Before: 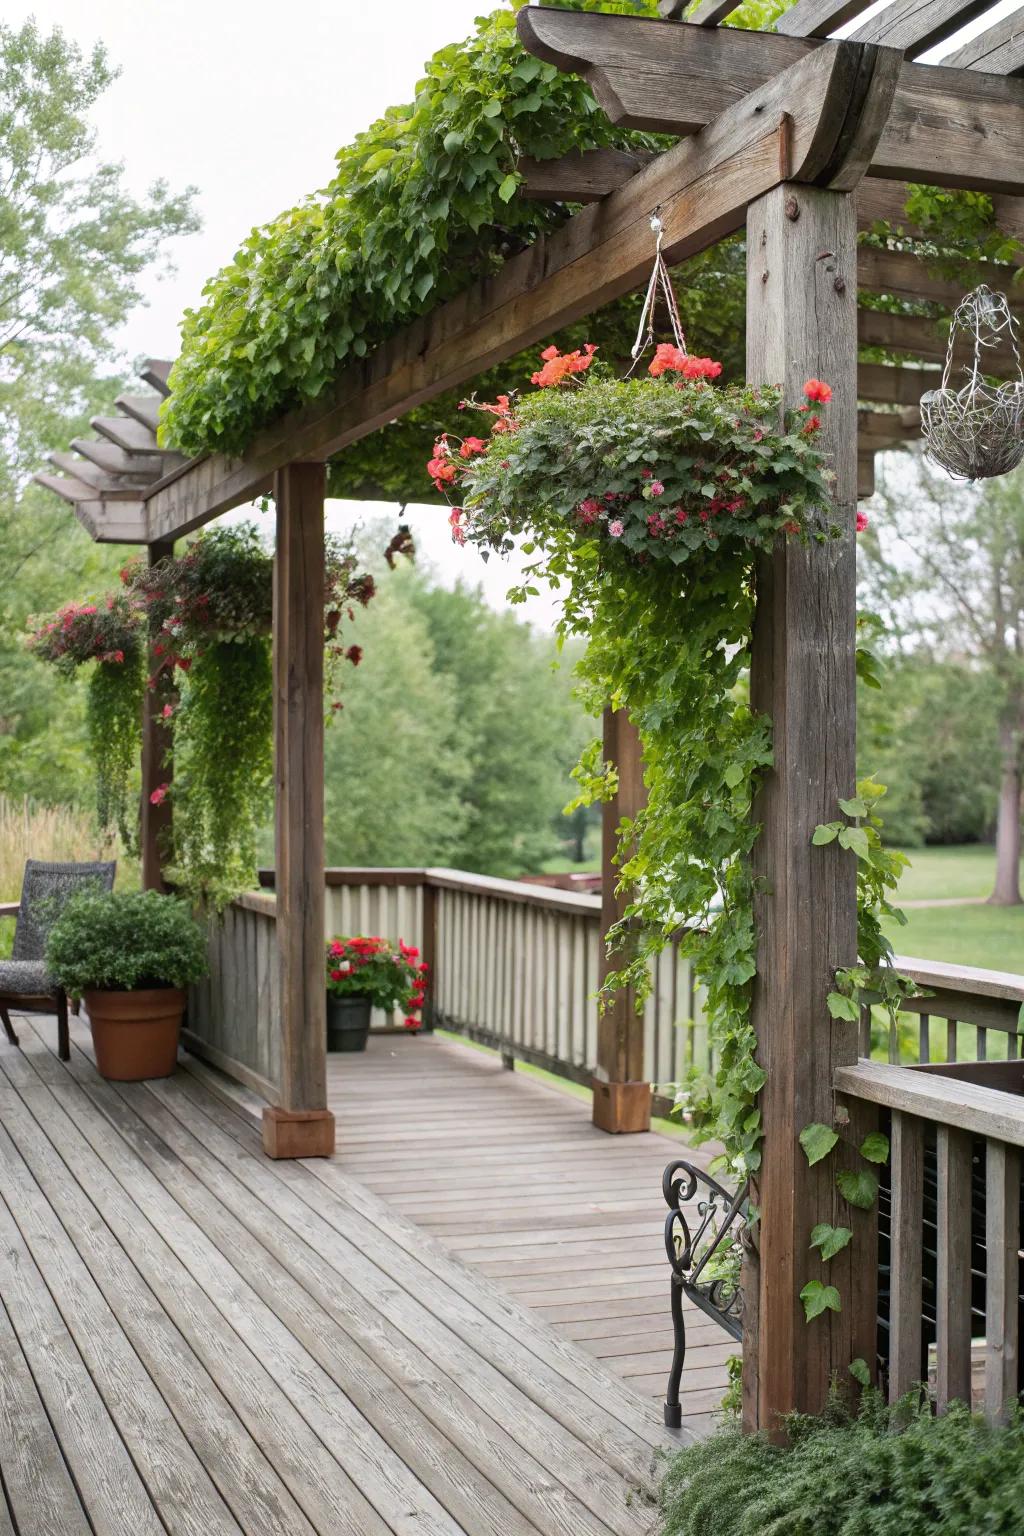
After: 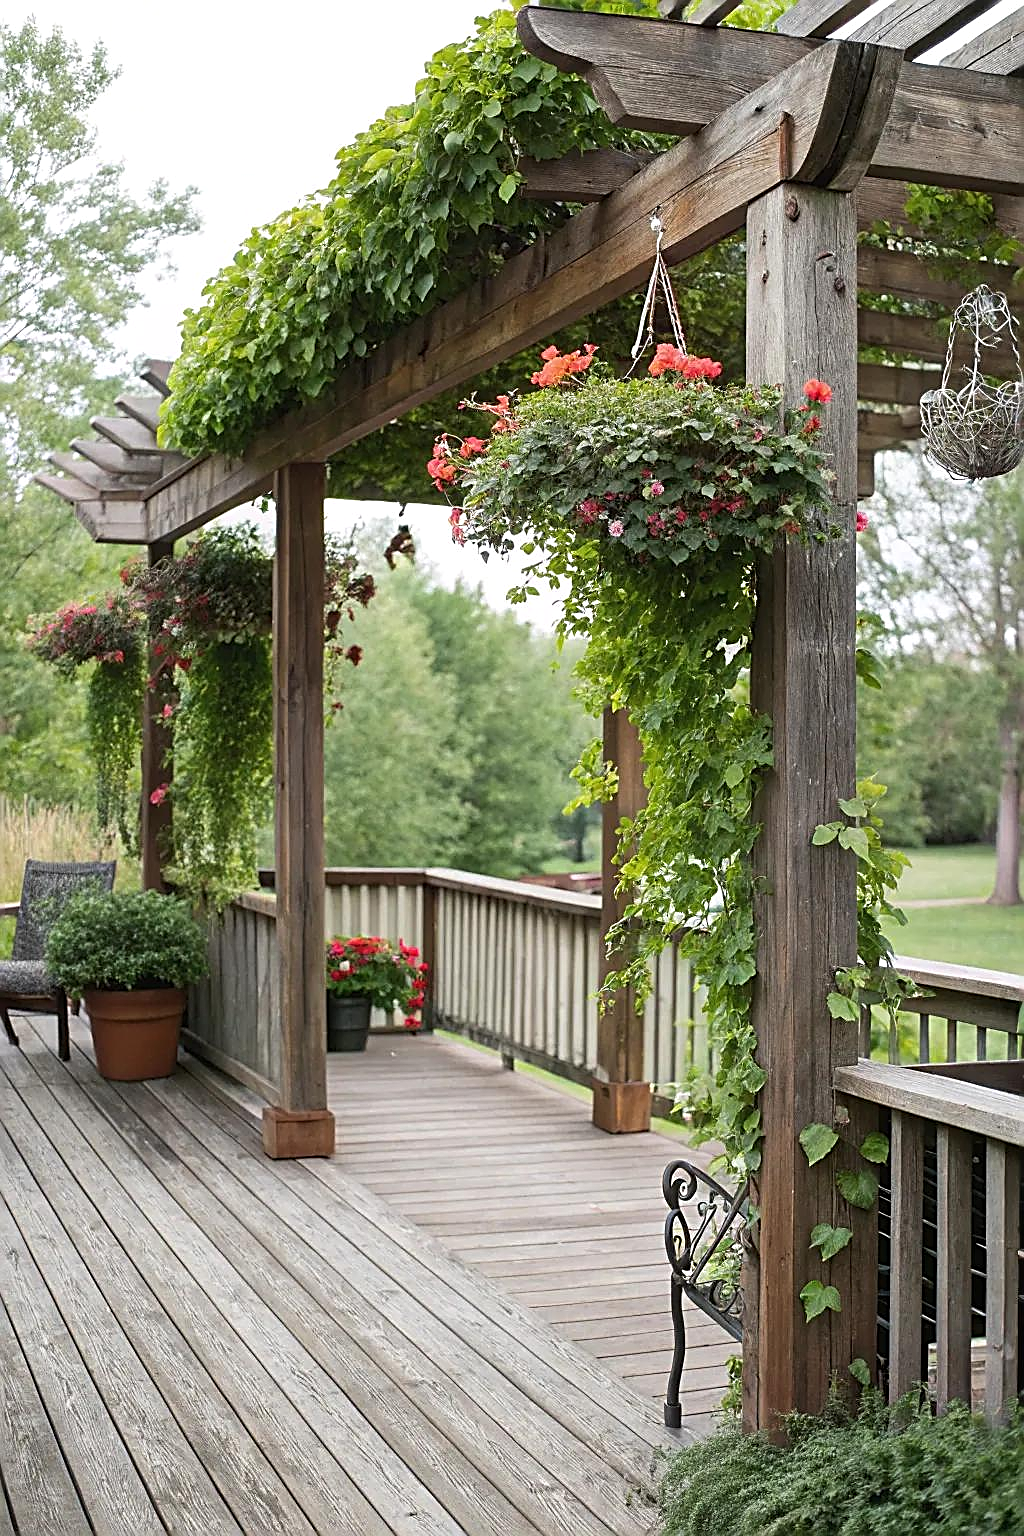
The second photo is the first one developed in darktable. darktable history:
contrast equalizer: y [[0.5 ×6], [0.5 ×6], [0.5, 0.5, 0.501, 0.545, 0.707, 0.863], [0 ×6], [0 ×6]]
sharpen: amount 1
exposure: black level correction -0.001, exposure 0.08 EV, compensate highlight preservation false
